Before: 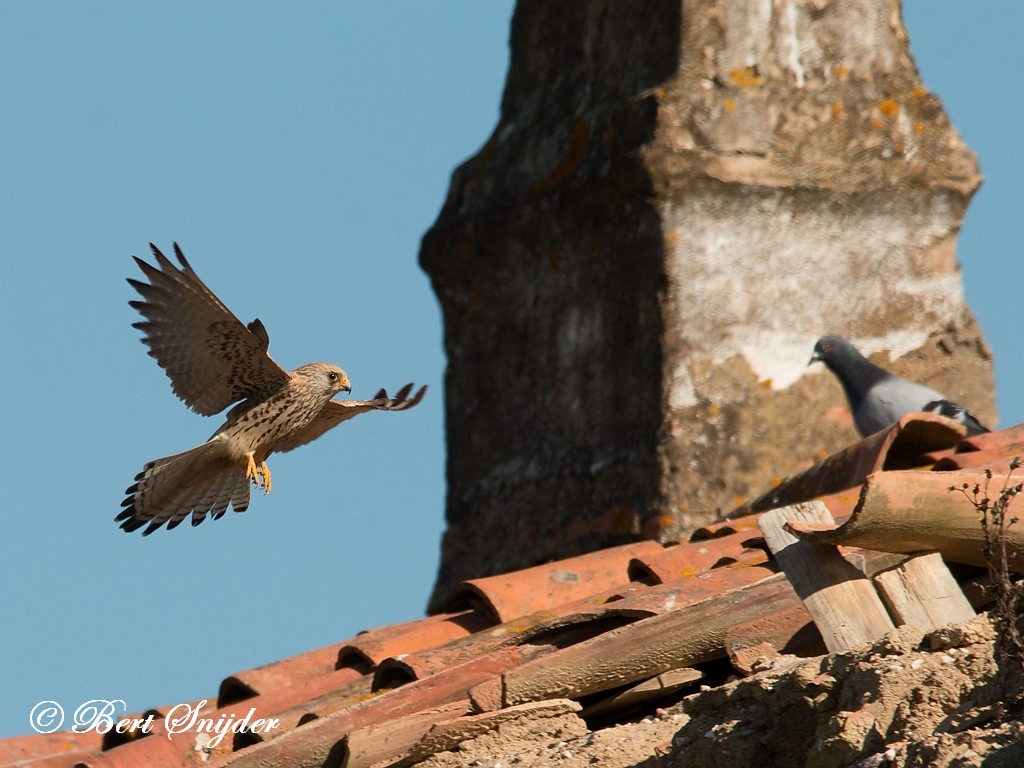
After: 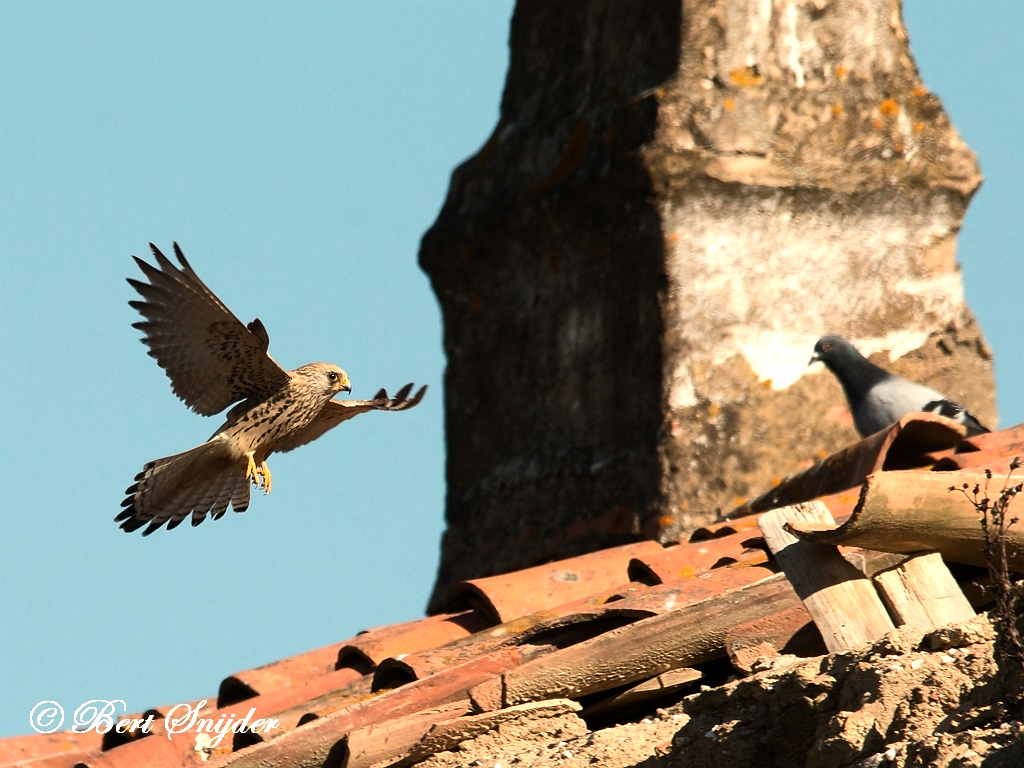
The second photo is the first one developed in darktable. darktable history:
tone equalizer: -8 EV -0.75 EV, -7 EV -0.7 EV, -6 EV -0.6 EV, -5 EV -0.4 EV, -3 EV 0.4 EV, -2 EV 0.6 EV, -1 EV 0.7 EV, +0 EV 0.75 EV, edges refinement/feathering 500, mask exposure compensation -1.57 EV, preserve details no
white balance: red 1.045, blue 0.932
